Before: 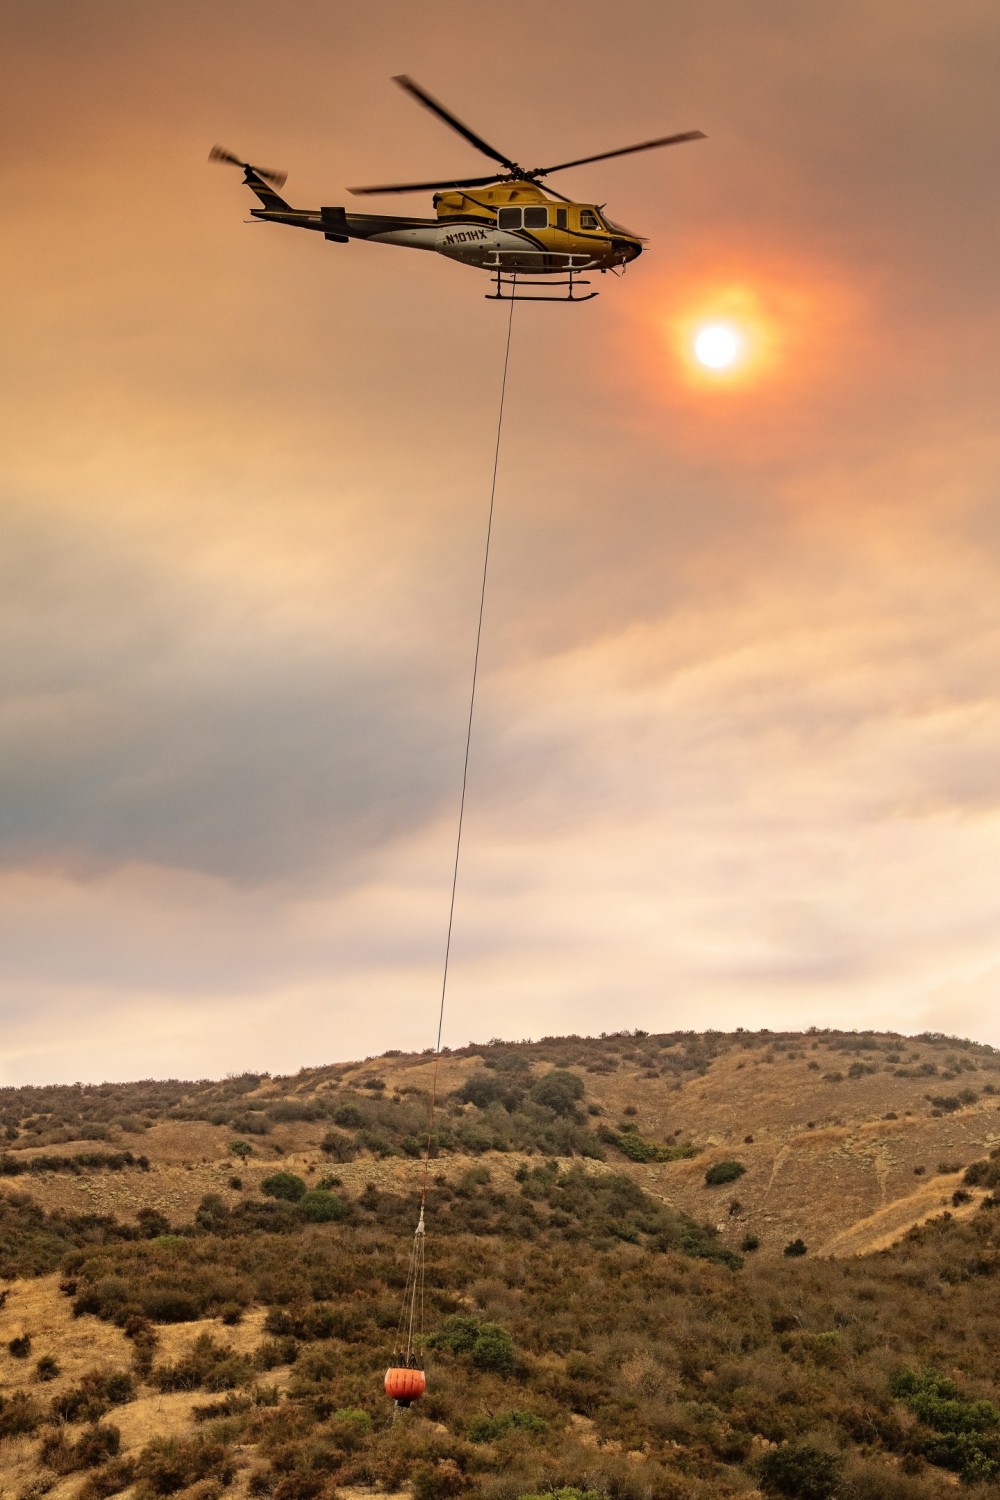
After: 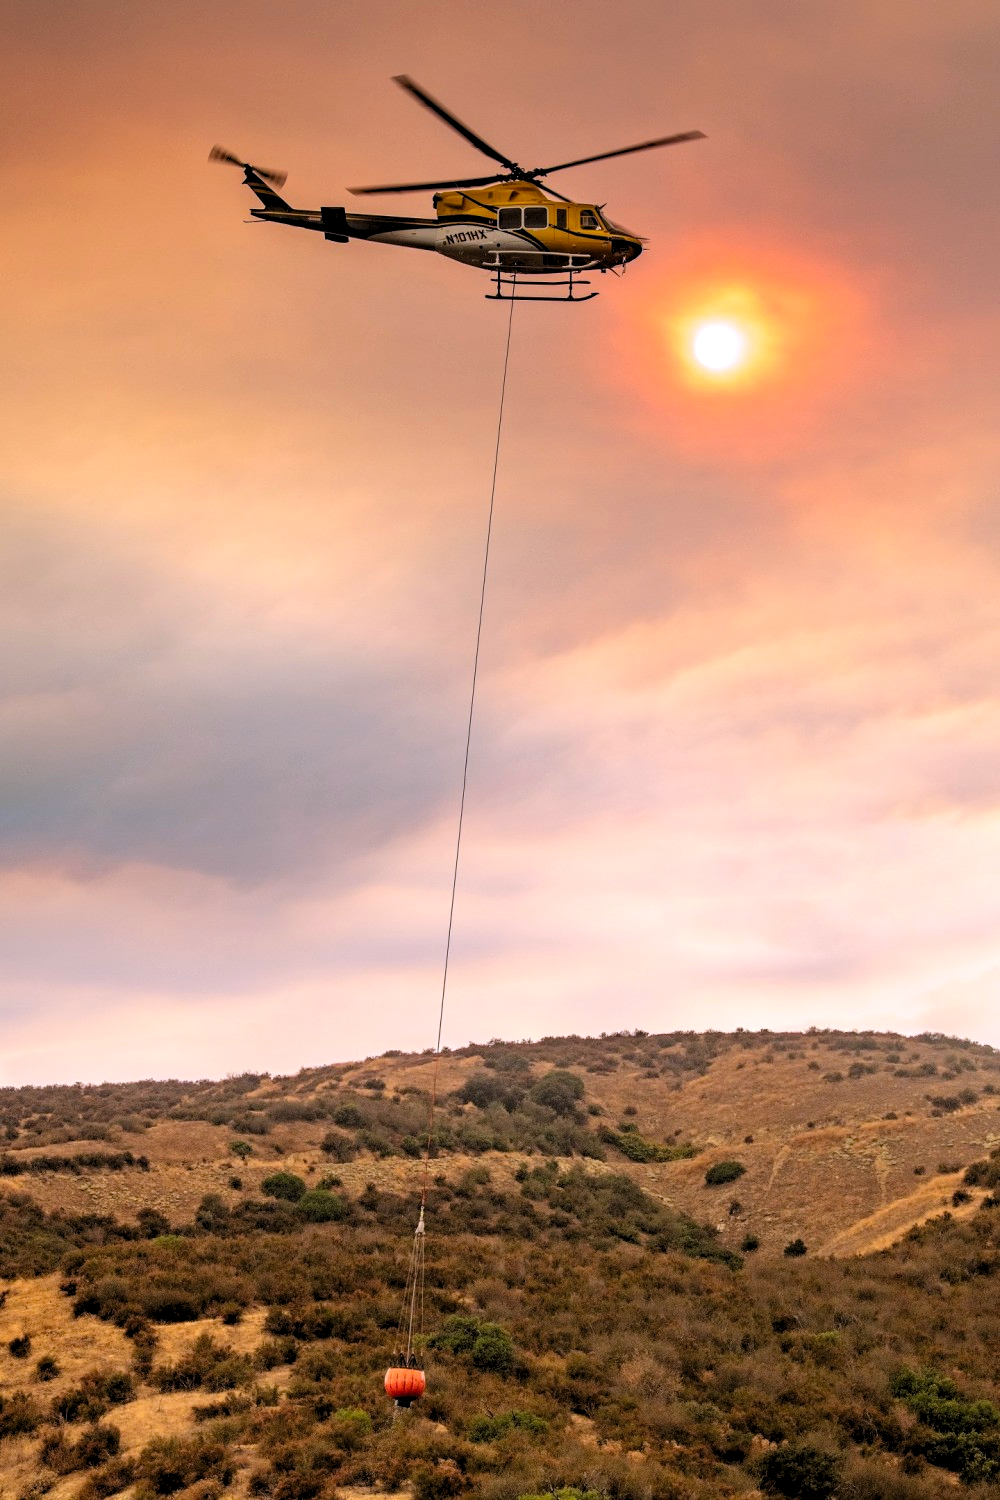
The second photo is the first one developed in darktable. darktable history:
white balance: red 1.004, blue 1.096
levels: levels [0.073, 0.497, 0.972]
